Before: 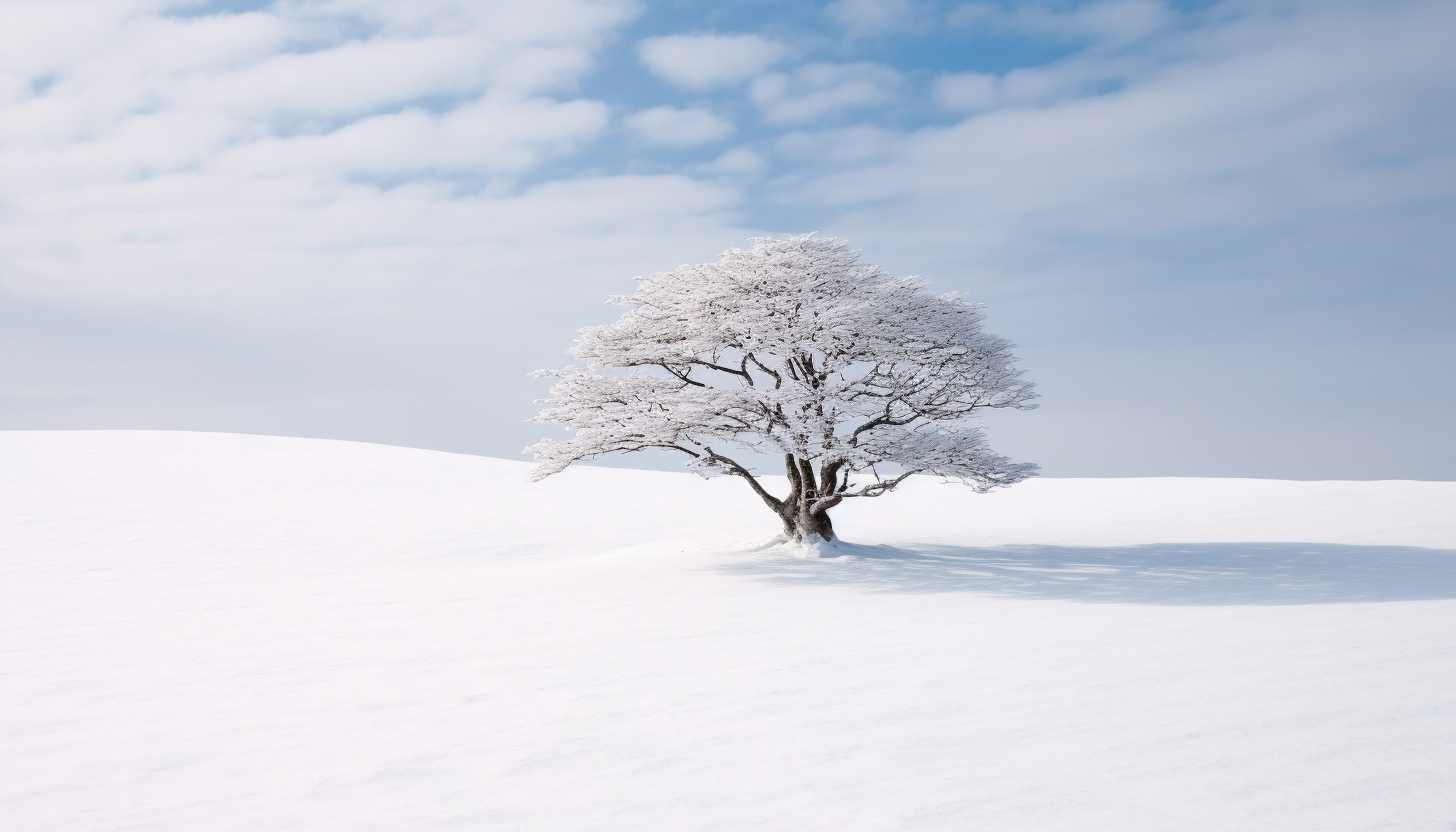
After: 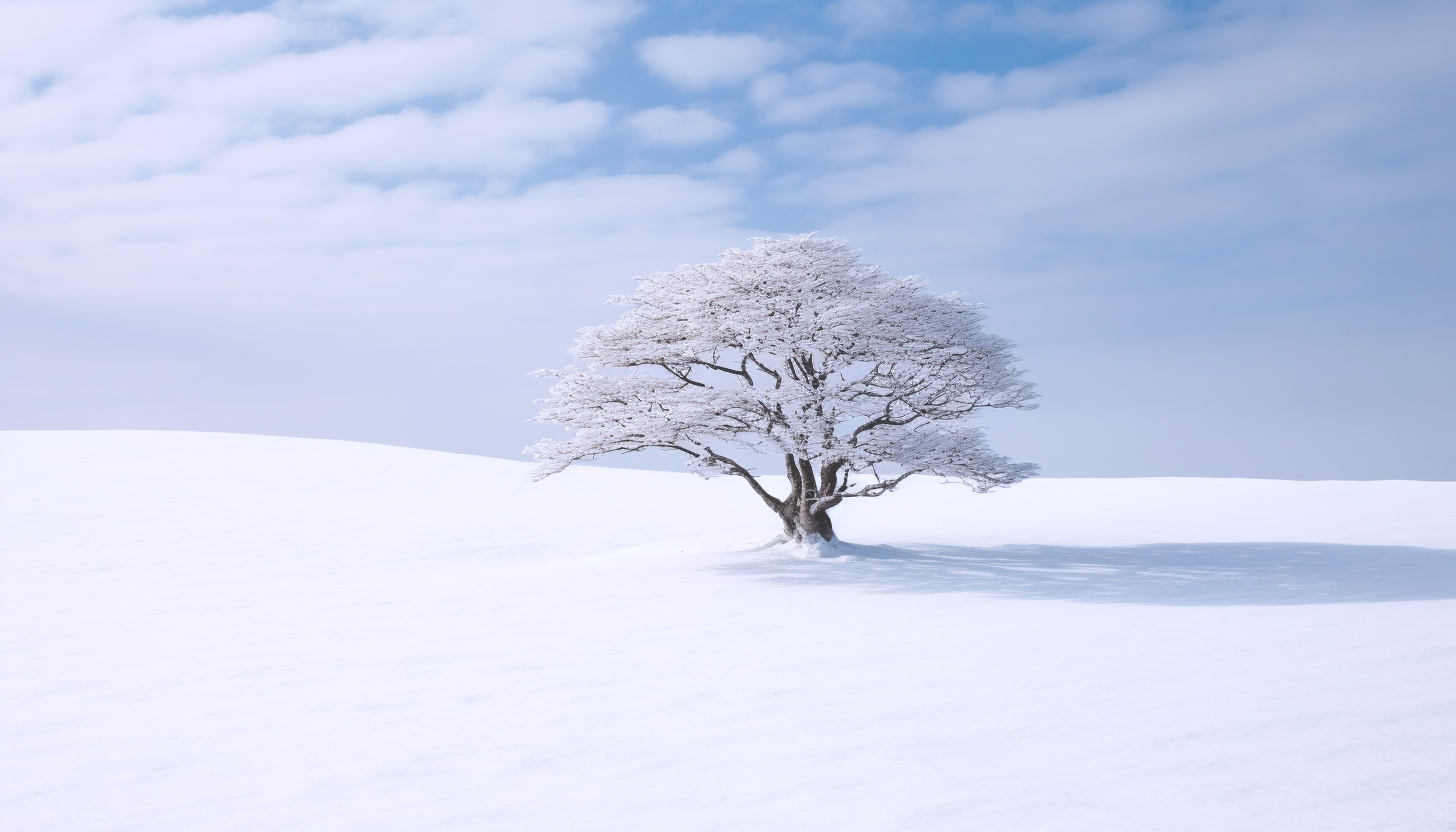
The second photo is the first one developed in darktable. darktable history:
color calibration: illuminant as shot in camera, x 0.358, y 0.373, temperature 4628.91 K
exposure: black level correction -0.03, compensate highlight preservation false
